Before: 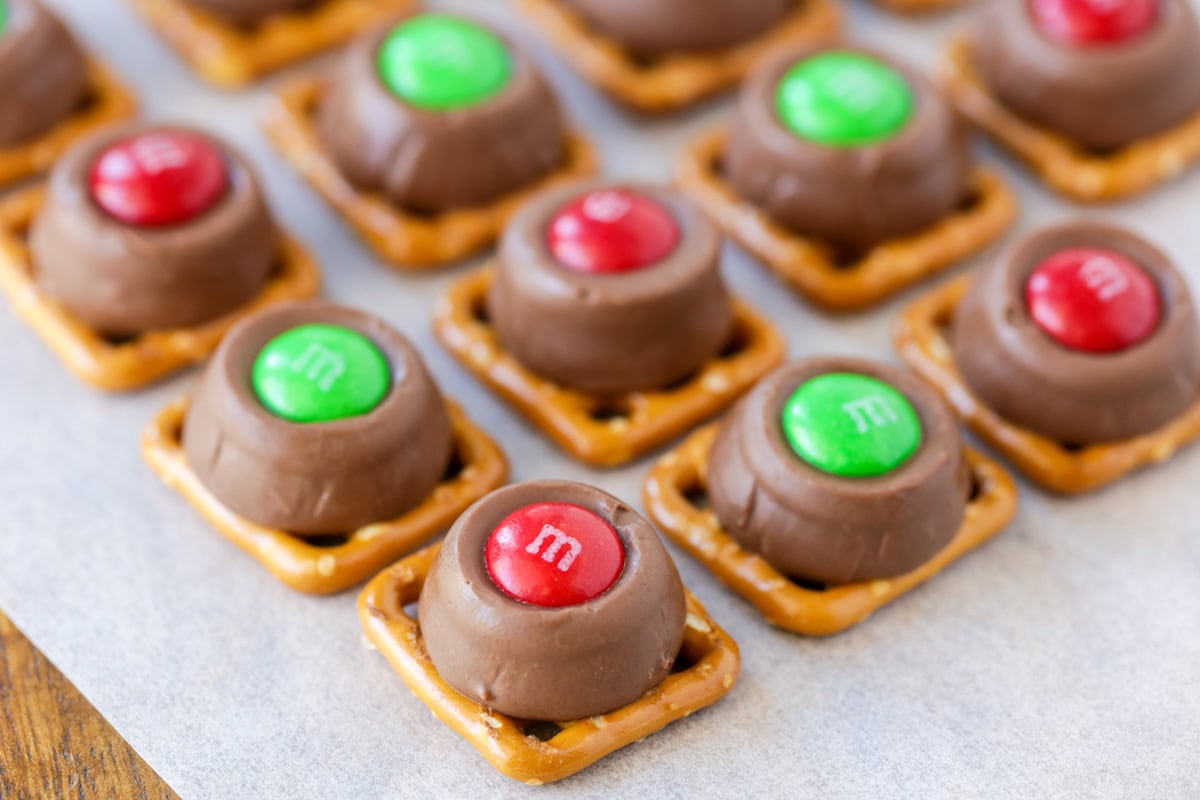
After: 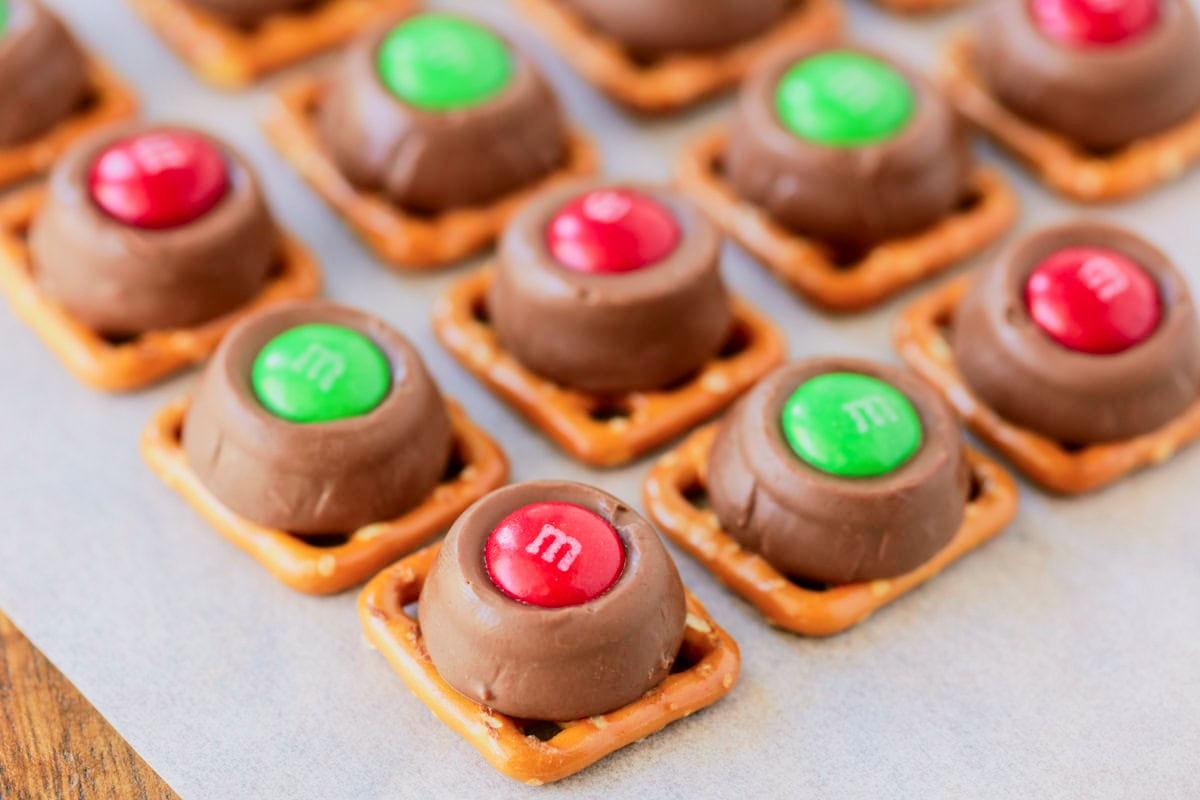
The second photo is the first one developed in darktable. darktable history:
tone curve: curves: ch0 [(0, 0) (0.091, 0.066) (0.184, 0.16) (0.491, 0.519) (0.748, 0.765) (1, 0.919)]; ch1 [(0, 0) (0.179, 0.173) (0.322, 0.32) (0.424, 0.424) (0.502, 0.504) (0.56, 0.578) (0.631, 0.675) (0.777, 0.806) (1, 1)]; ch2 [(0, 0) (0.434, 0.447) (0.483, 0.487) (0.547, 0.573) (0.676, 0.673) (1, 1)], color space Lab, independent channels, preserve colors none
